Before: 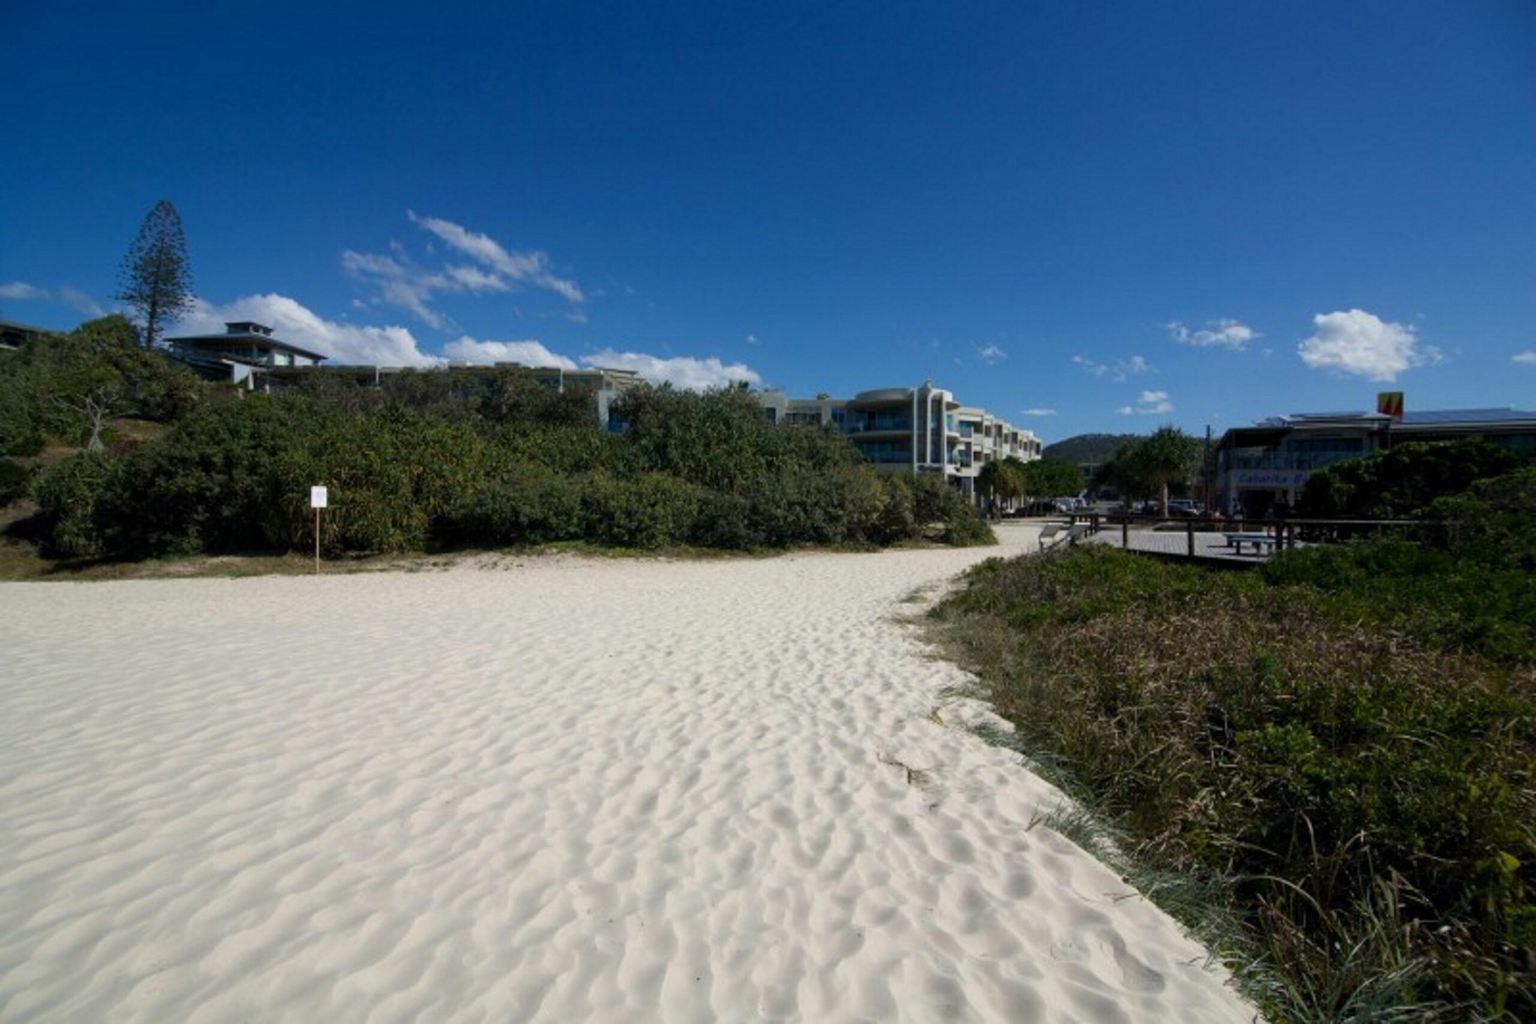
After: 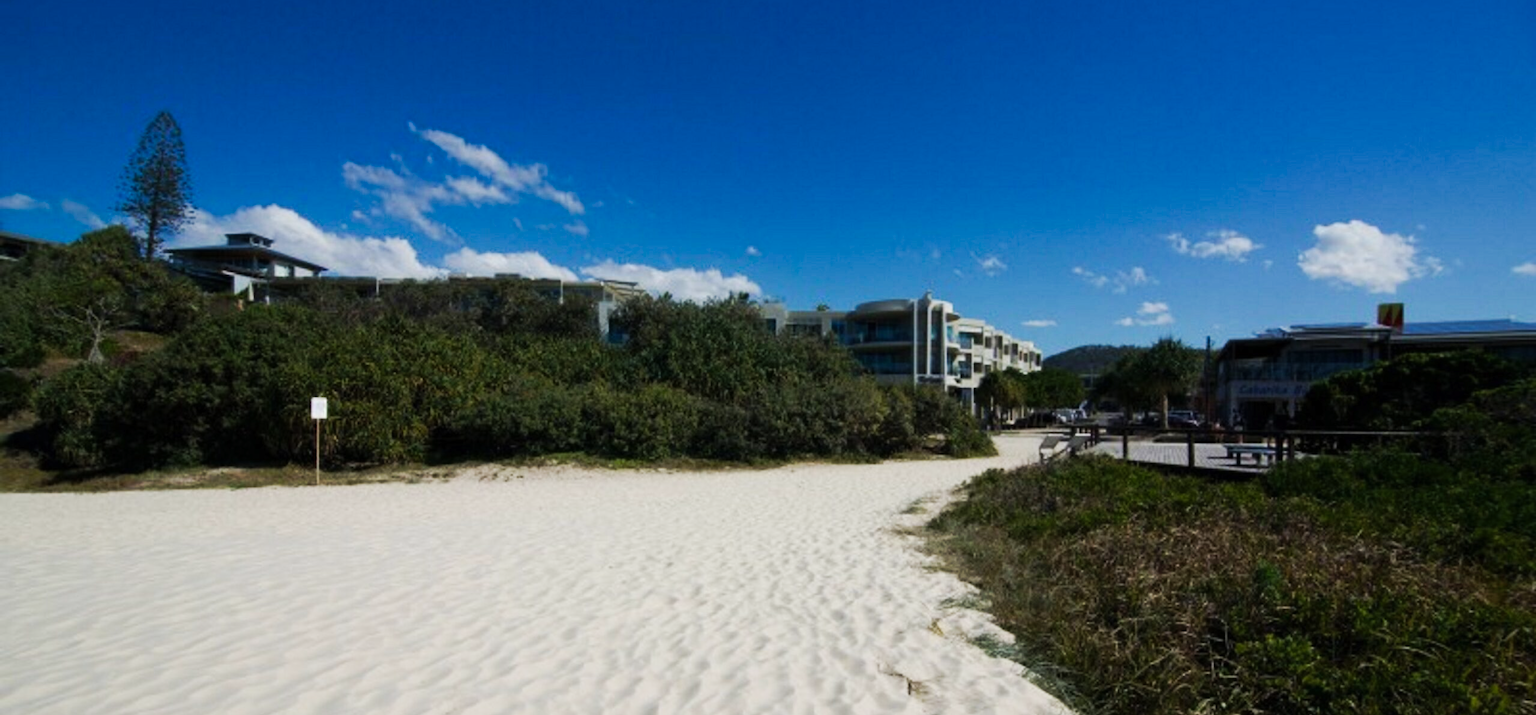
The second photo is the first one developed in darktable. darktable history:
crop and rotate: top 8.685%, bottom 21.373%
tone curve: curves: ch0 [(0, 0) (0.003, 0.005) (0.011, 0.011) (0.025, 0.022) (0.044, 0.035) (0.069, 0.051) (0.1, 0.073) (0.136, 0.106) (0.177, 0.147) (0.224, 0.195) (0.277, 0.253) (0.335, 0.315) (0.399, 0.388) (0.468, 0.488) (0.543, 0.586) (0.623, 0.685) (0.709, 0.764) (0.801, 0.838) (0.898, 0.908) (1, 1)], preserve colors none
